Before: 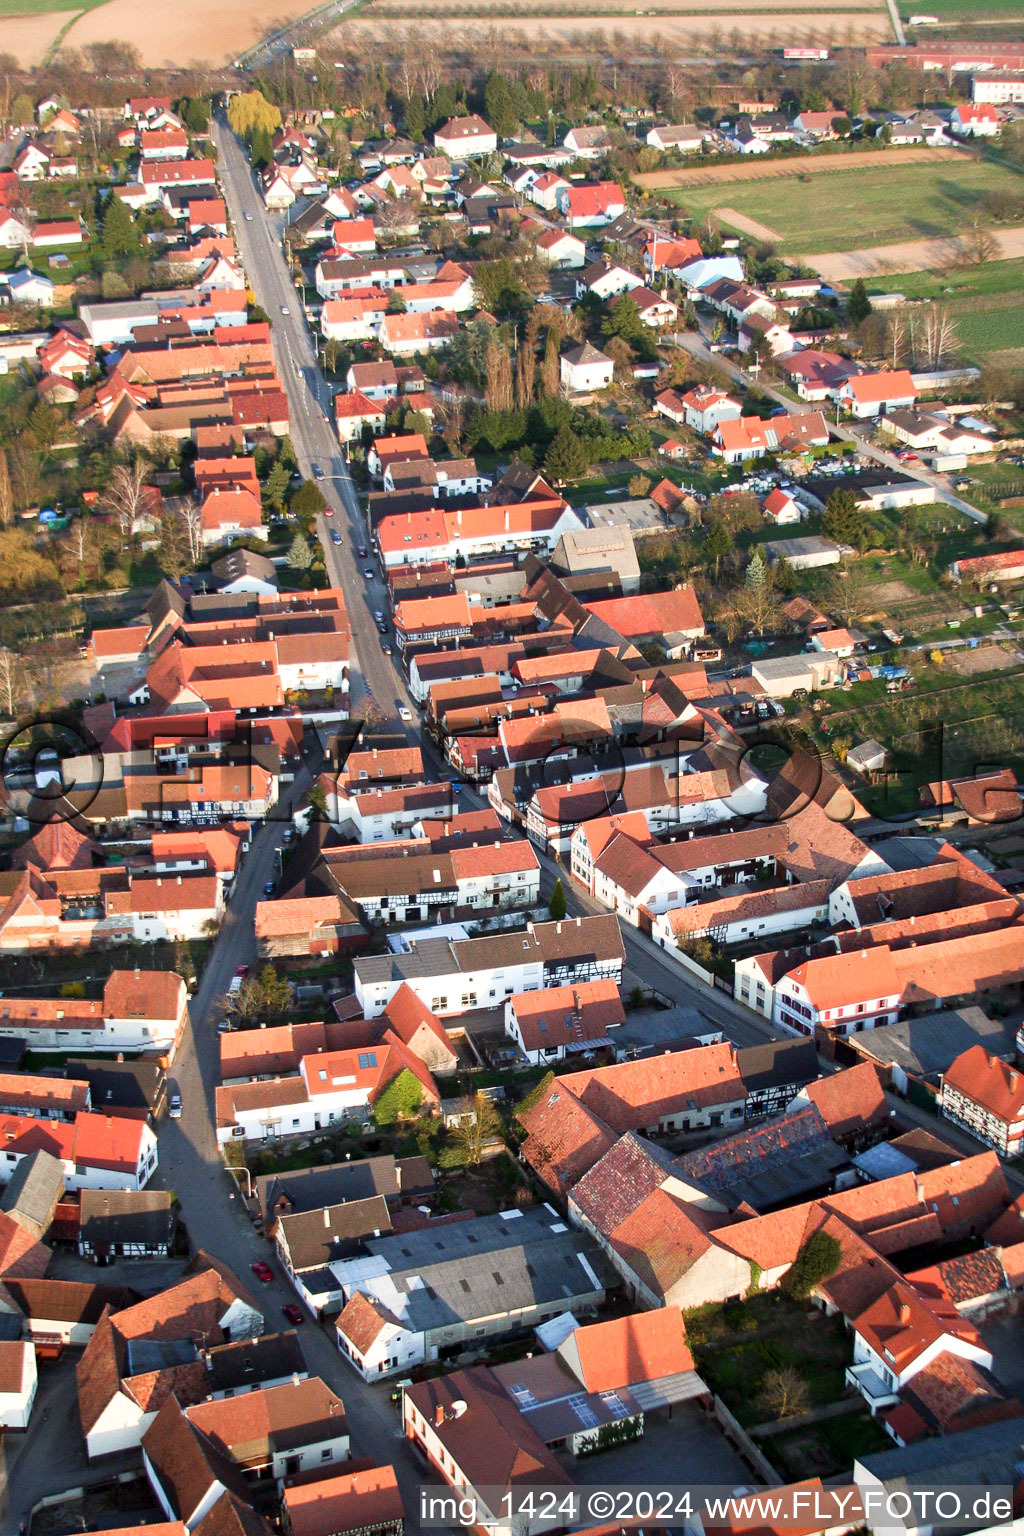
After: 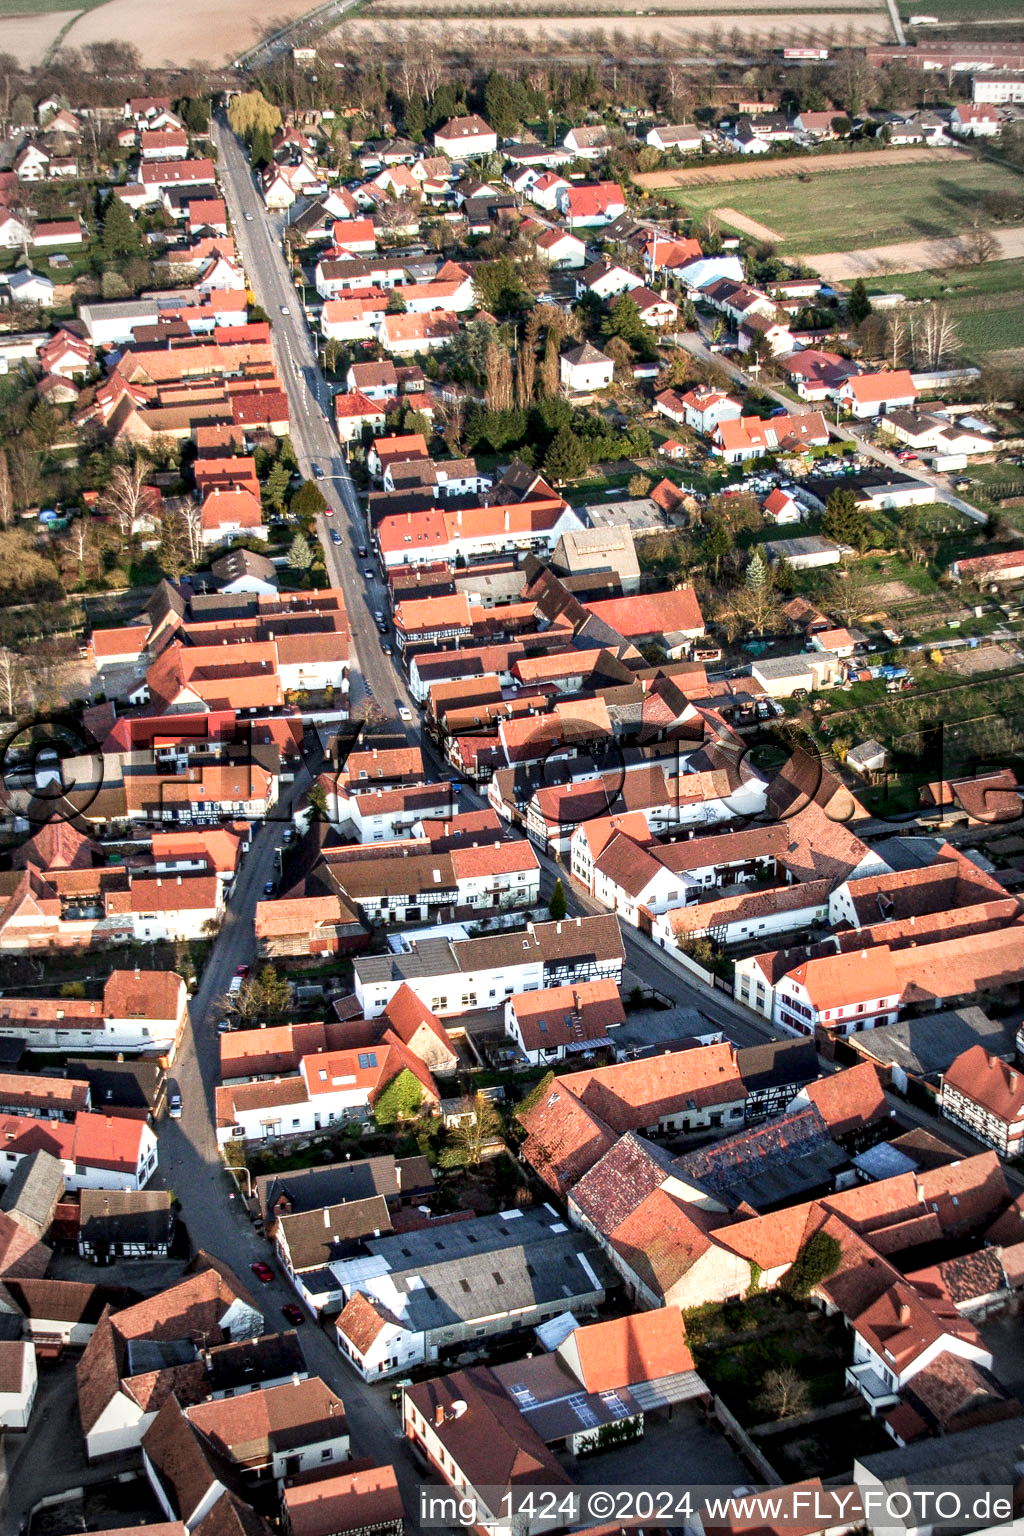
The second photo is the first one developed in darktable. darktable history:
vignetting: brightness -0.263, automatic ratio true
local contrast: highlights 60%, shadows 59%, detail 160%
